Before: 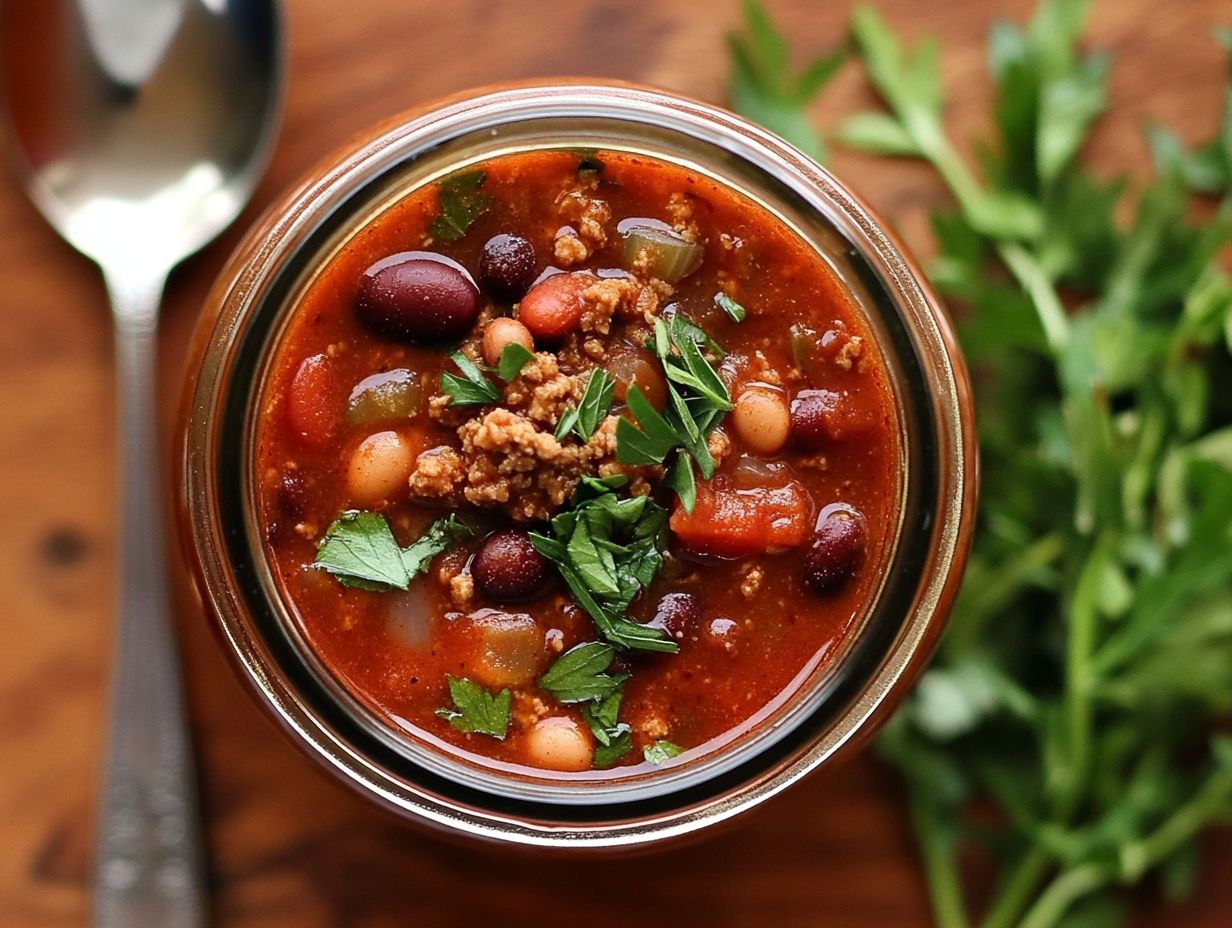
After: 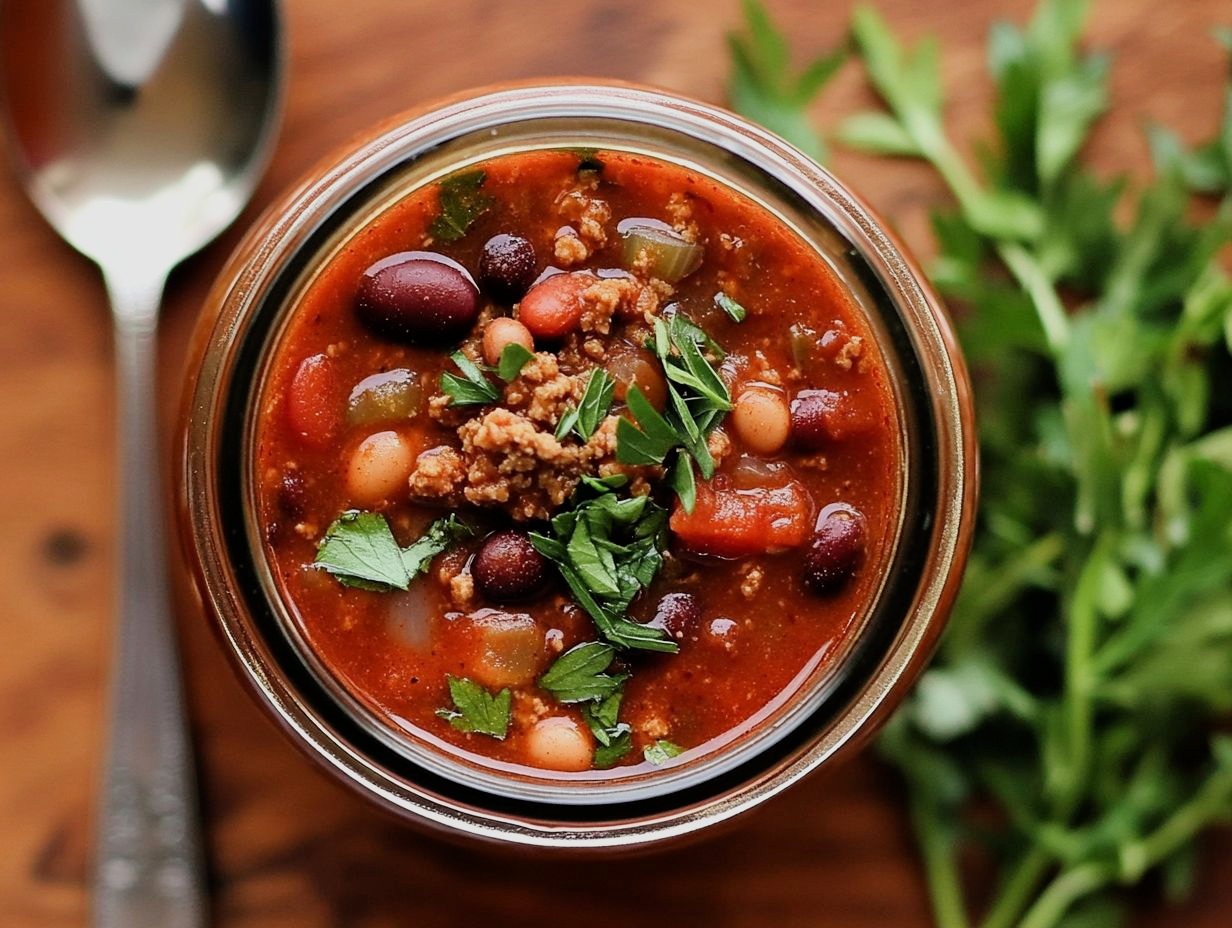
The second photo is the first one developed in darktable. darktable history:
exposure: exposure 0.197 EV, compensate highlight preservation false
filmic rgb: white relative exposure 3.8 EV, hardness 4.35
